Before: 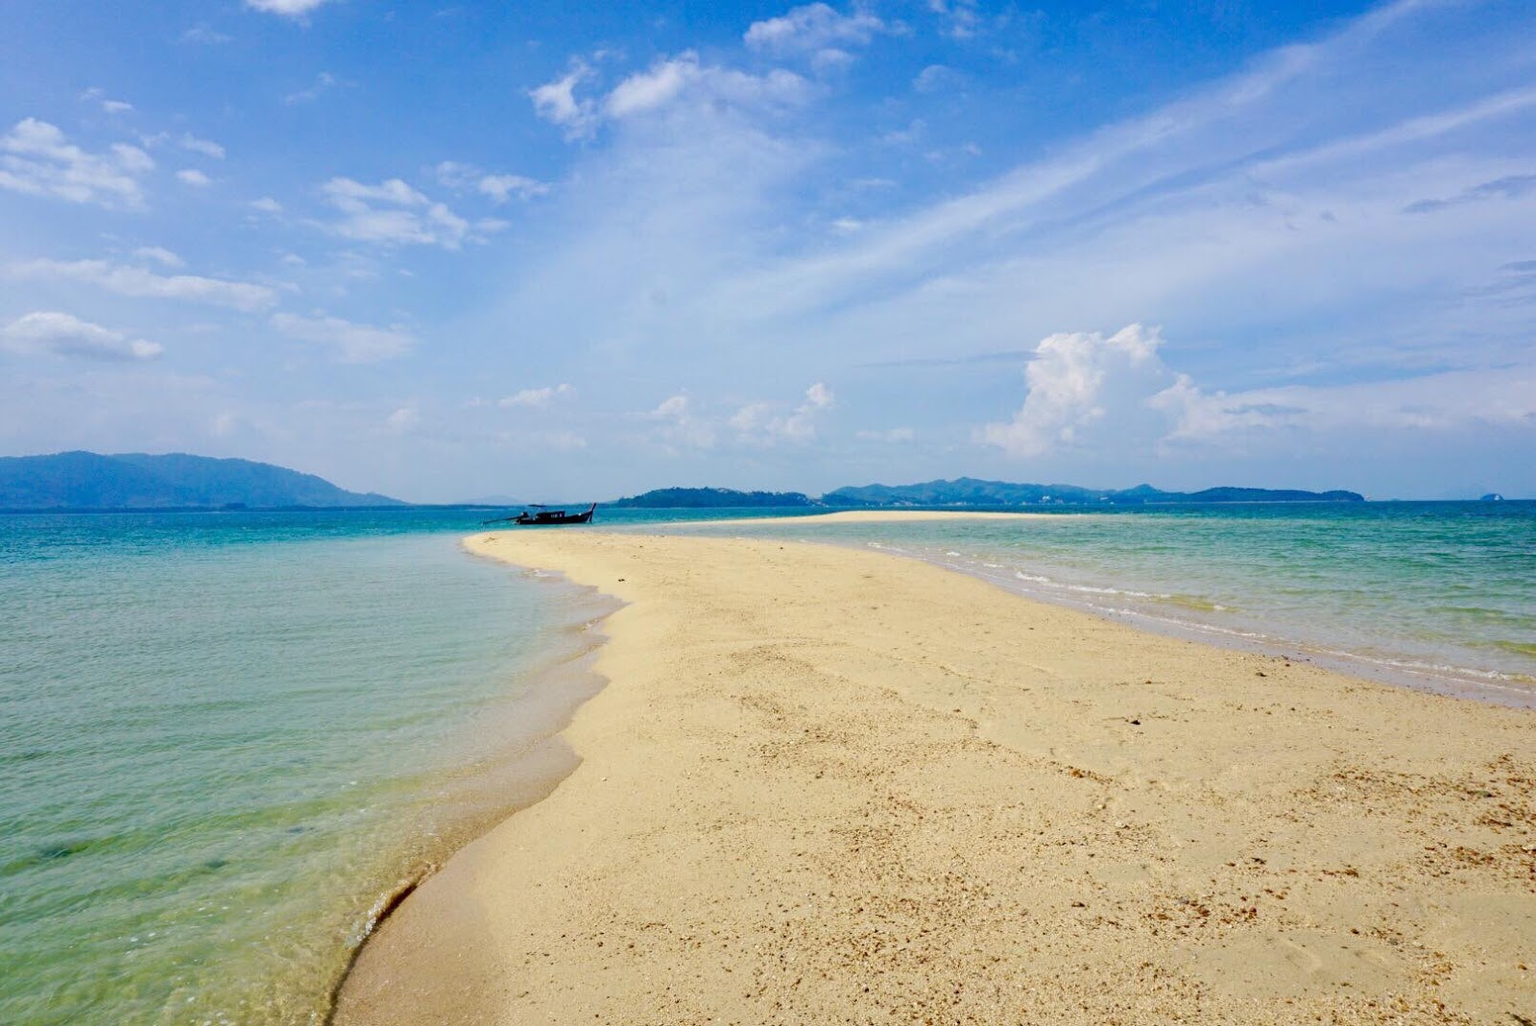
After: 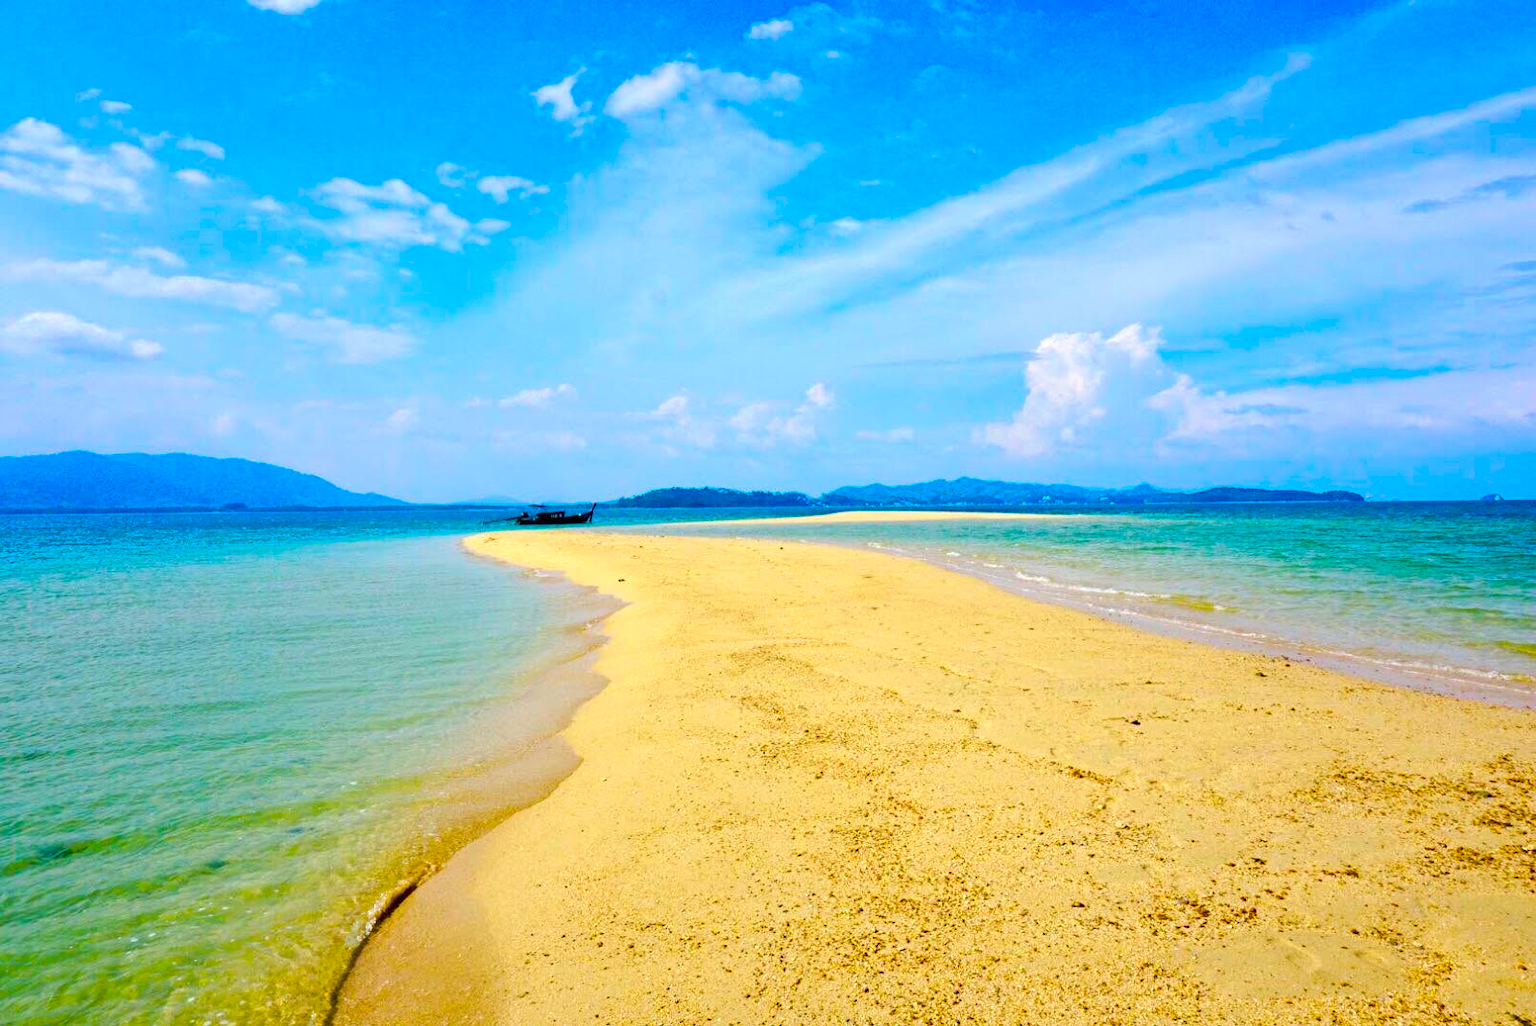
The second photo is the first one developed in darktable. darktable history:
color balance rgb: linear chroma grading › highlights 98.965%, linear chroma grading › global chroma 23.329%, perceptual saturation grading › global saturation 20%, perceptual saturation grading › highlights -49.654%, perceptual saturation grading › shadows 24.366%, perceptual brilliance grading › highlights 8.722%, perceptual brilliance grading › mid-tones 3.614%, perceptual brilliance grading › shadows 2.171%, global vibrance 22.745%
